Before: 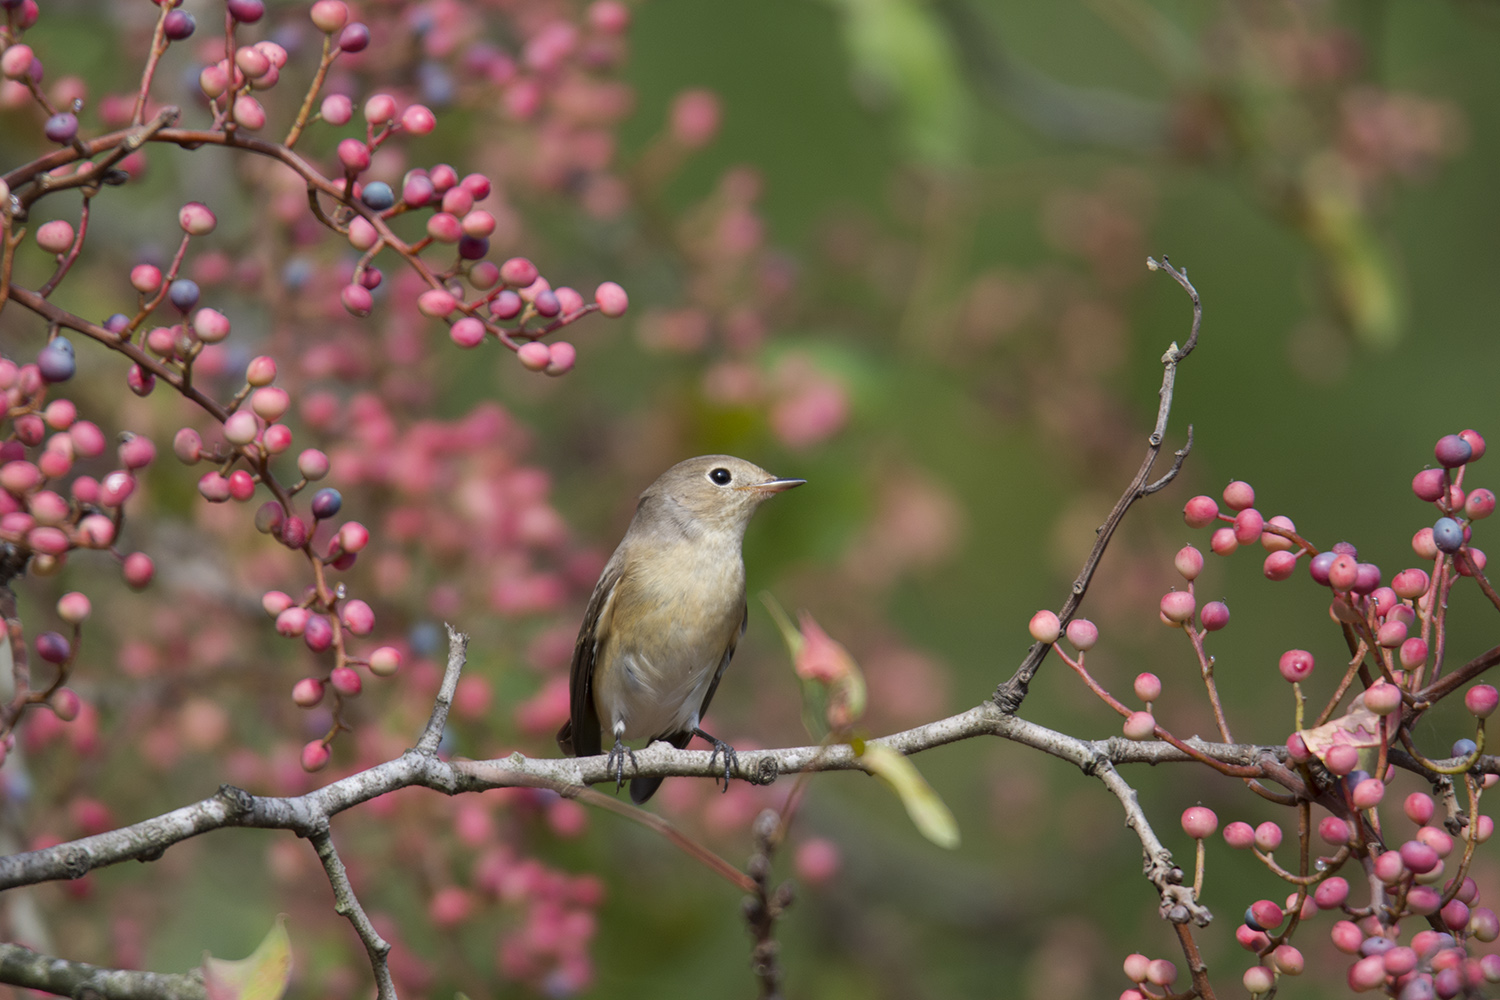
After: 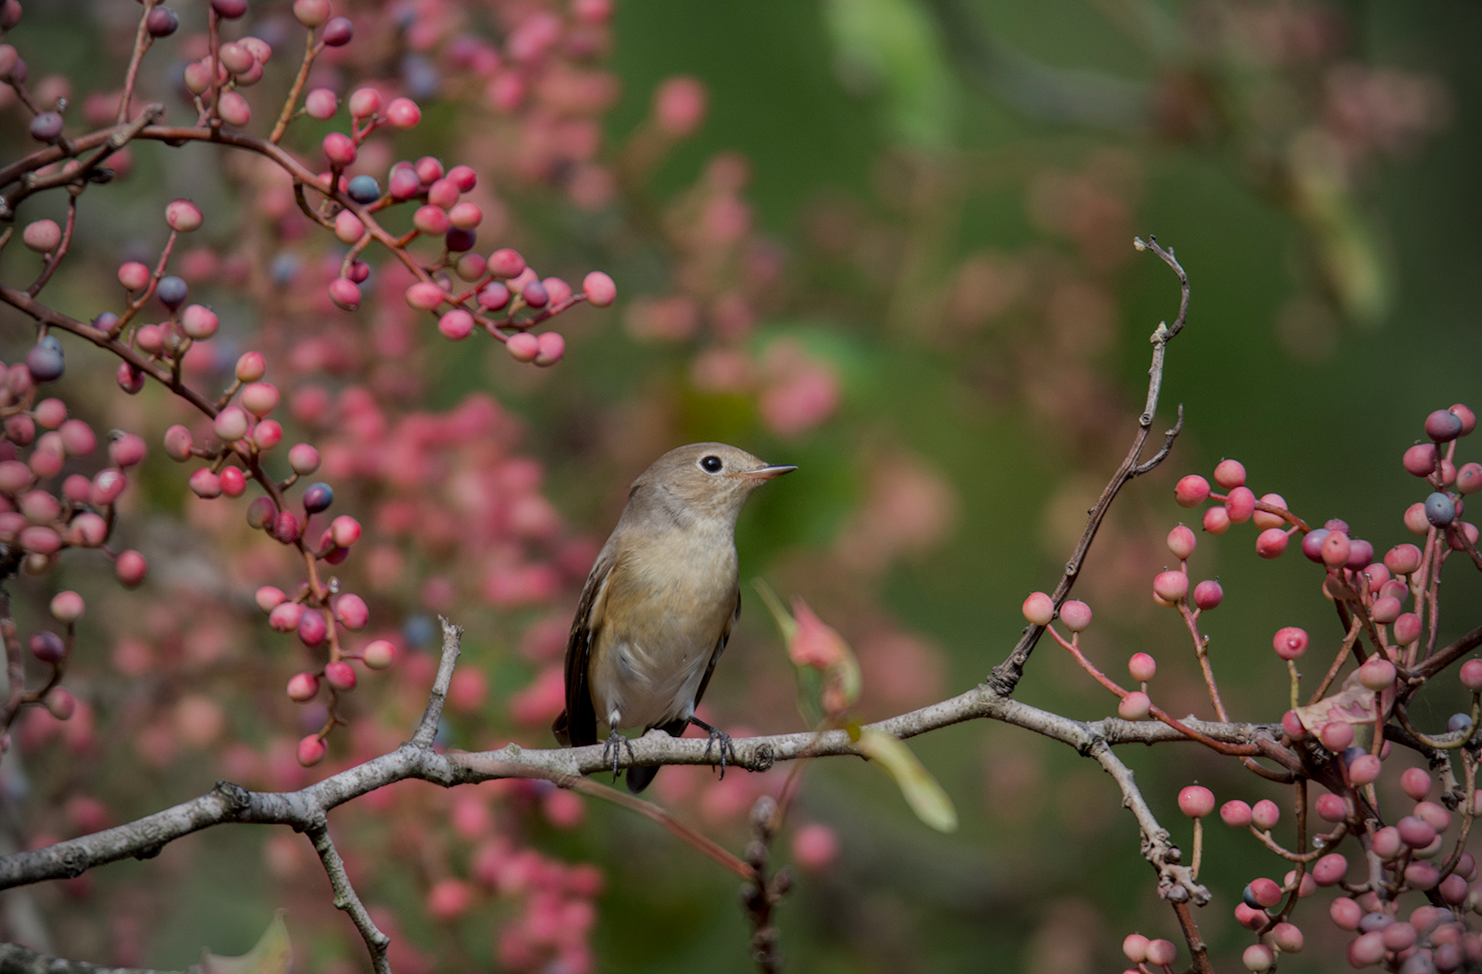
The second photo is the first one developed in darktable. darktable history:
exposure: black level correction 0, exposure 1.2 EV, compensate exposure bias true, compensate highlight preservation false
rotate and perspective: rotation -1°, crop left 0.011, crop right 0.989, crop top 0.025, crop bottom 0.975
vignetting: fall-off start 71.74%
levels: levels [0, 0.499, 1]
tone equalizer: -8 EV -2 EV, -7 EV -2 EV, -6 EV -2 EV, -5 EV -2 EV, -4 EV -2 EV, -3 EV -2 EV, -2 EV -2 EV, -1 EV -1.63 EV, +0 EV -2 EV
local contrast: on, module defaults
